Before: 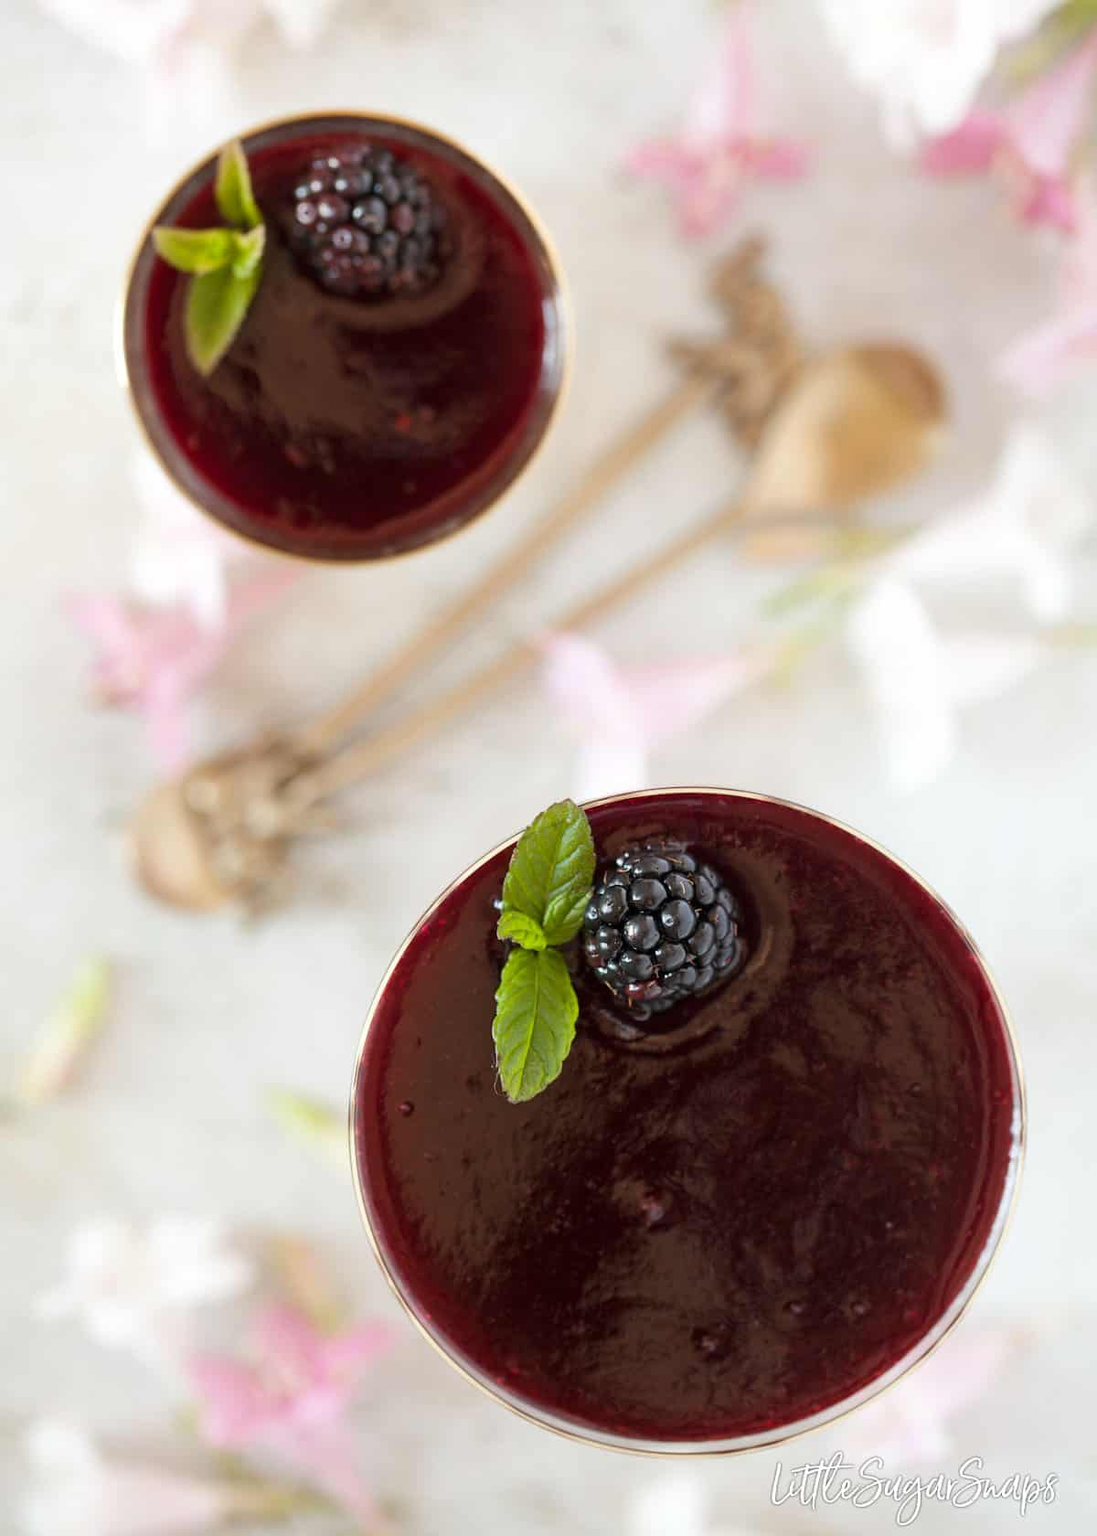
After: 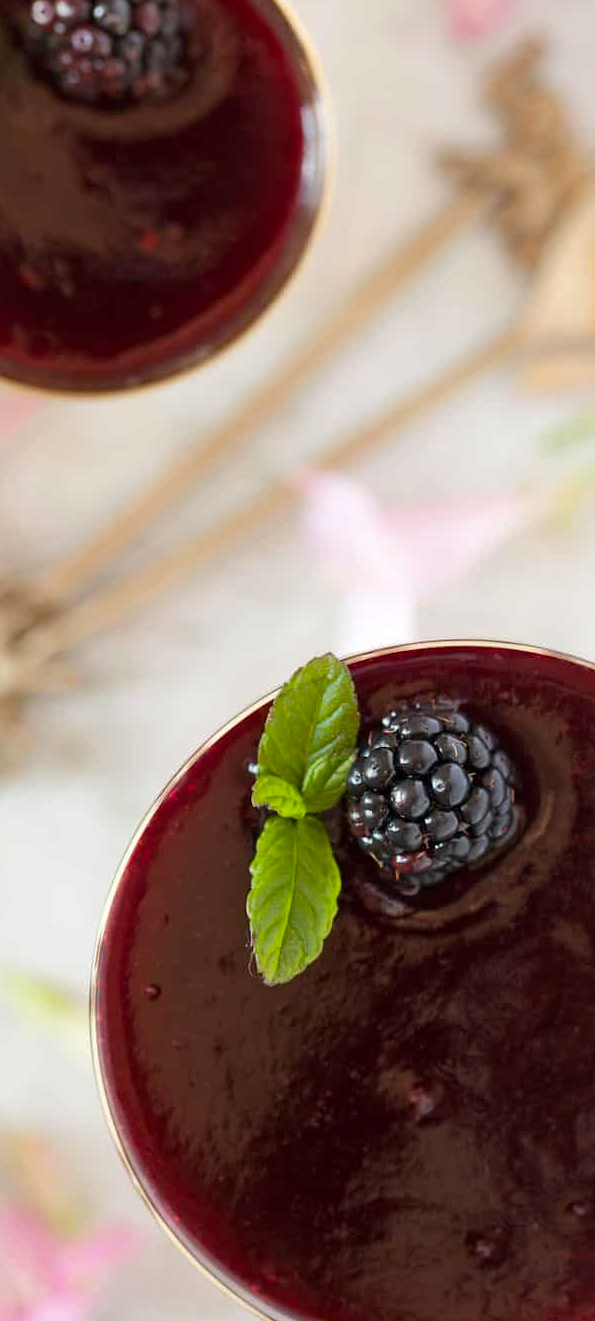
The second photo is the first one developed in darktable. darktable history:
crop and rotate: angle 0.019°, left 24.389%, top 13.144%, right 25.993%, bottom 8.149%
tone equalizer: edges refinement/feathering 500, mask exposure compensation -1.57 EV, preserve details guided filter
contrast brightness saturation: saturation 0.122
